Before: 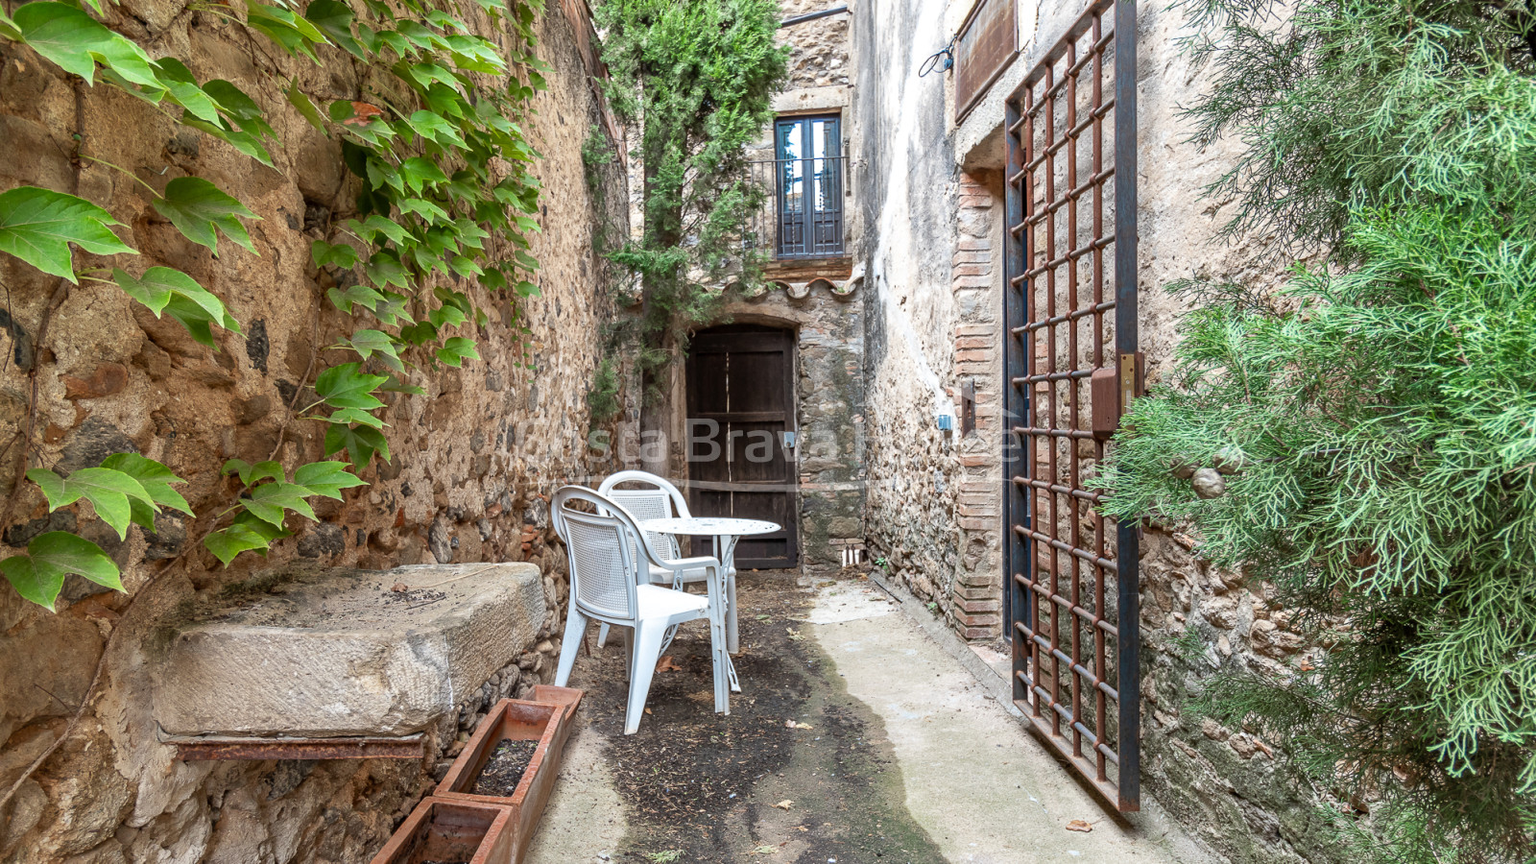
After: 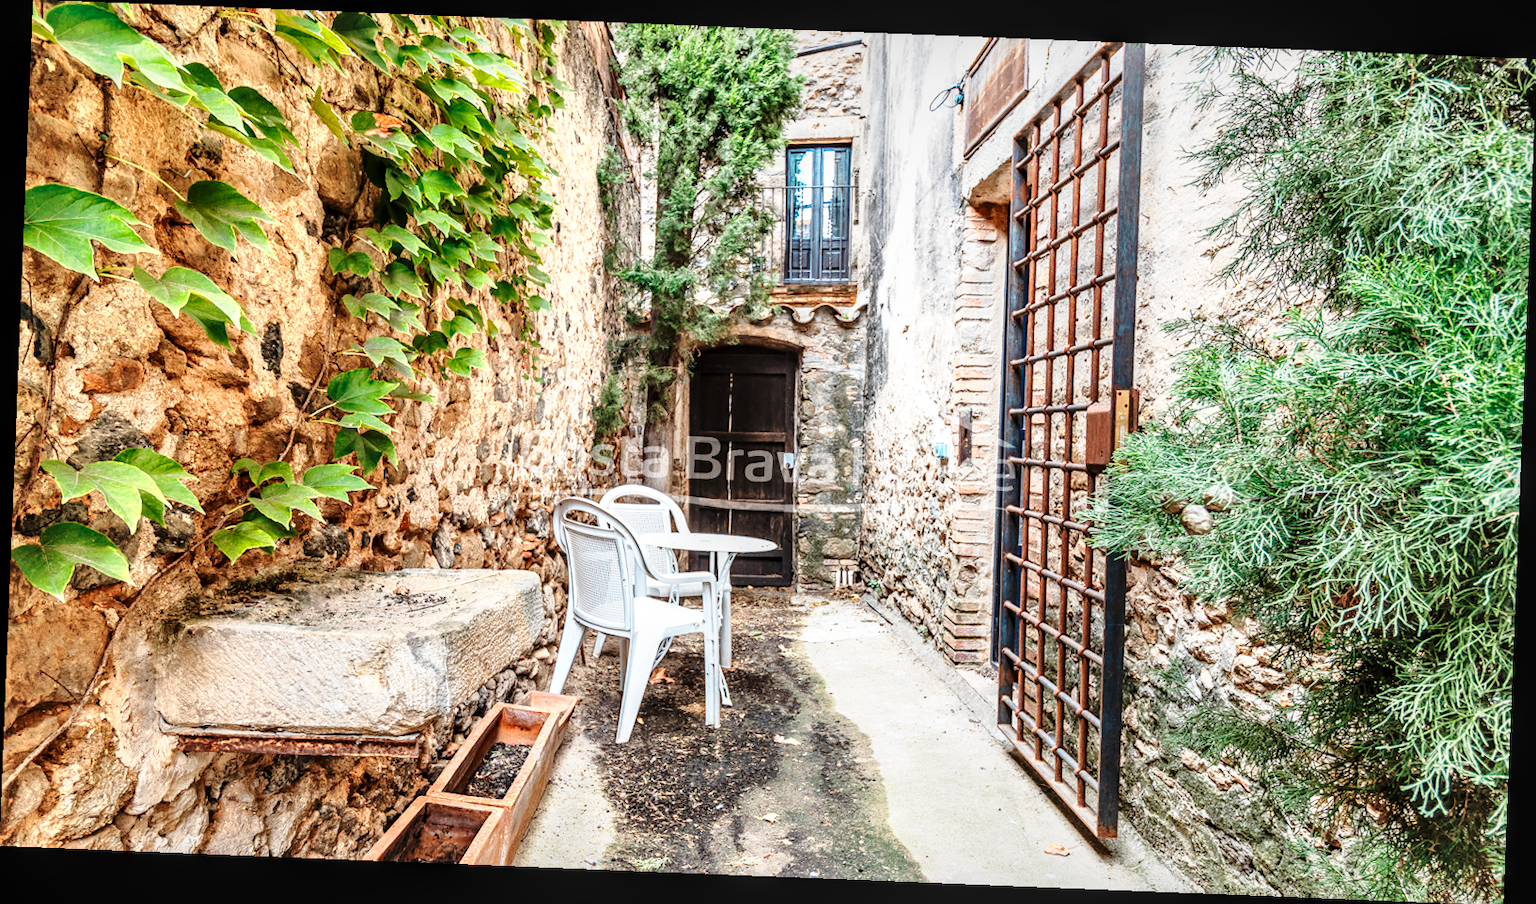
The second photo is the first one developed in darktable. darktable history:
shadows and highlights: shadows 29.32, highlights -29.32, low approximation 0.01, soften with gaussian
color zones: curves: ch0 [(0.018, 0.548) (0.197, 0.654) (0.425, 0.447) (0.605, 0.658) (0.732, 0.579)]; ch1 [(0.105, 0.531) (0.224, 0.531) (0.386, 0.39) (0.618, 0.456) (0.732, 0.456) (0.956, 0.421)]; ch2 [(0.039, 0.583) (0.215, 0.465) (0.399, 0.544) (0.465, 0.548) (0.614, 0.447) (0.724, 0.43) (0.882, 0.623) (0.956, 0.632)]
base curve: curves: ch0 [(0, 0) (0.04, 0.03) (0.133, 0.232) (0.448, 0.748) (0.843, 0.968) (1, 1)], preserve colors none
rotate and perspective: rotation 2.27°, automatic cropping off
local contrast: on, module defaults
